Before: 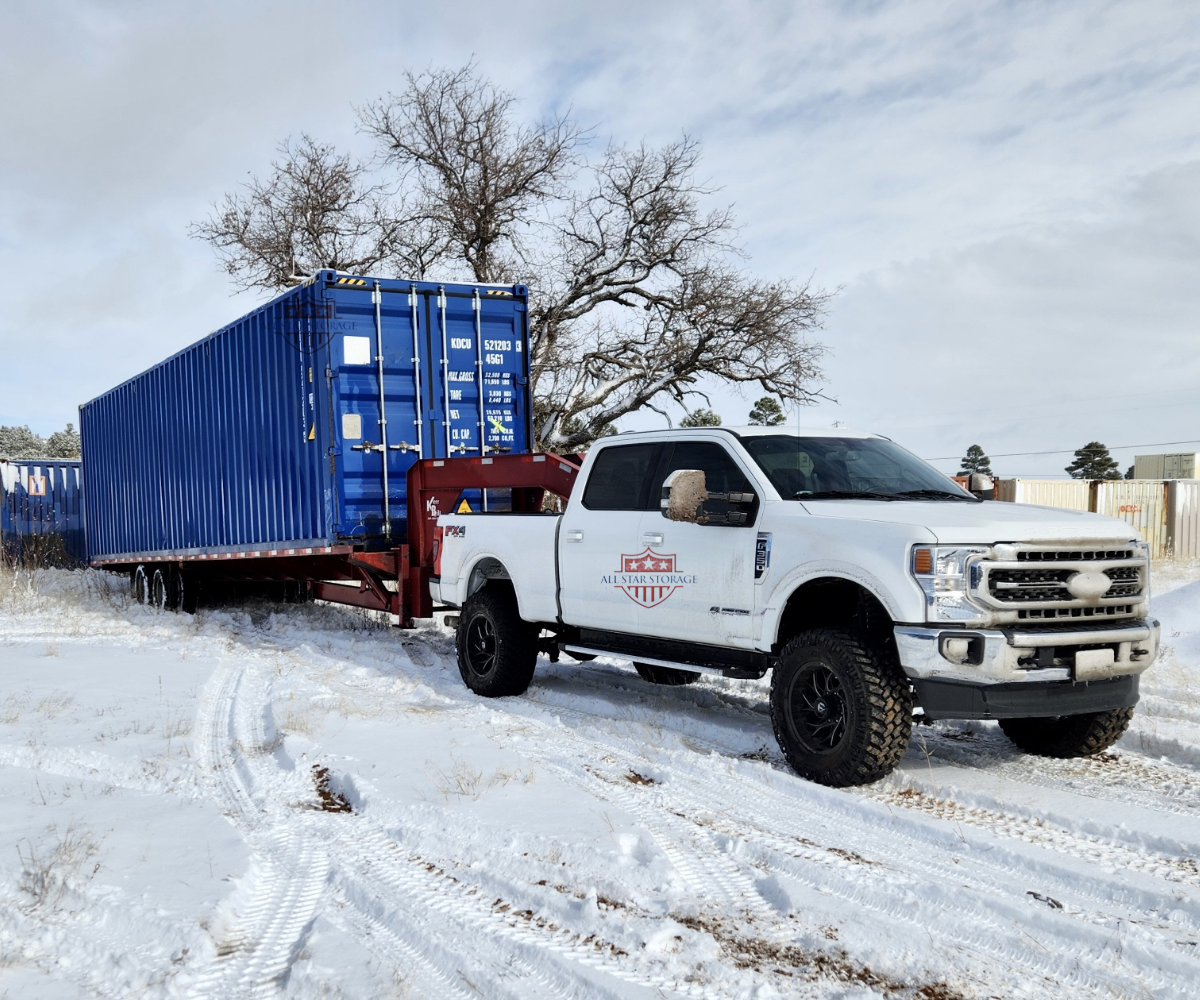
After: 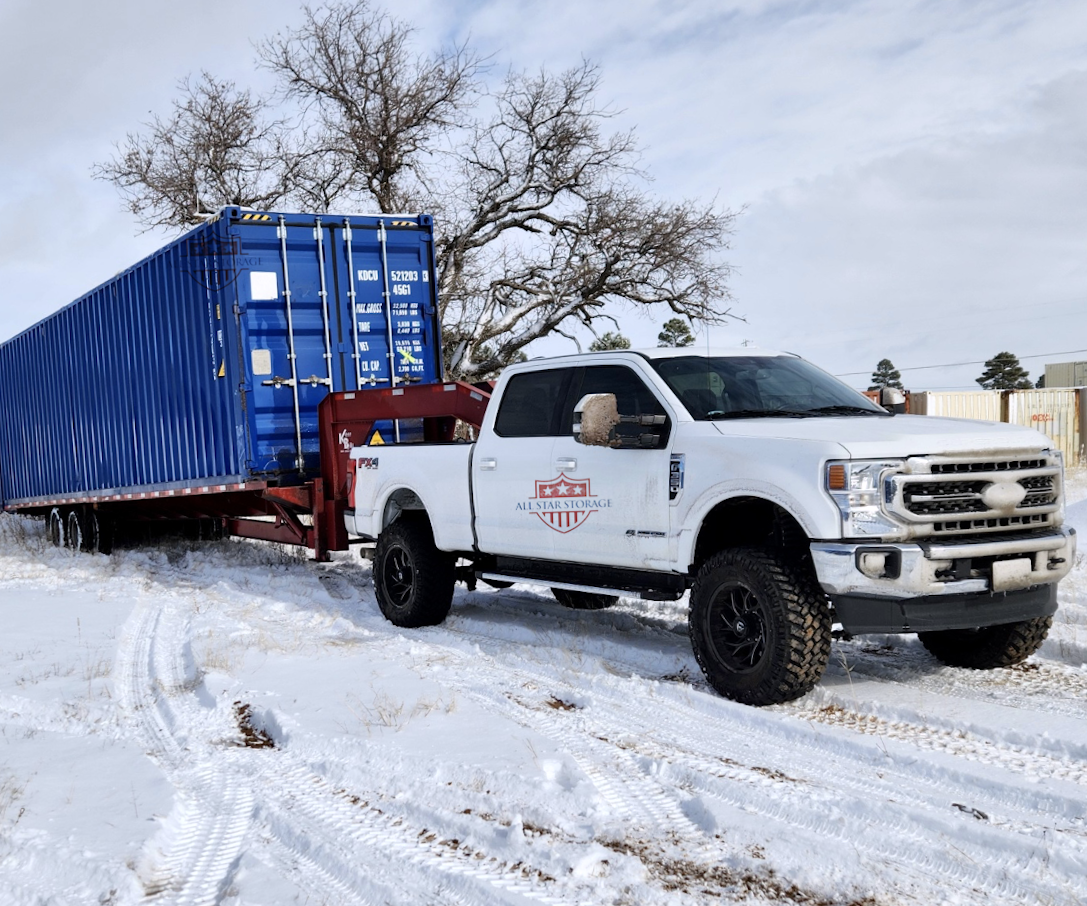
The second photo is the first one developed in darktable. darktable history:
crop and rotate: angle 1.96°, left 5.673%, top 5.673%
white balance: red 1.009, blue 1.027
